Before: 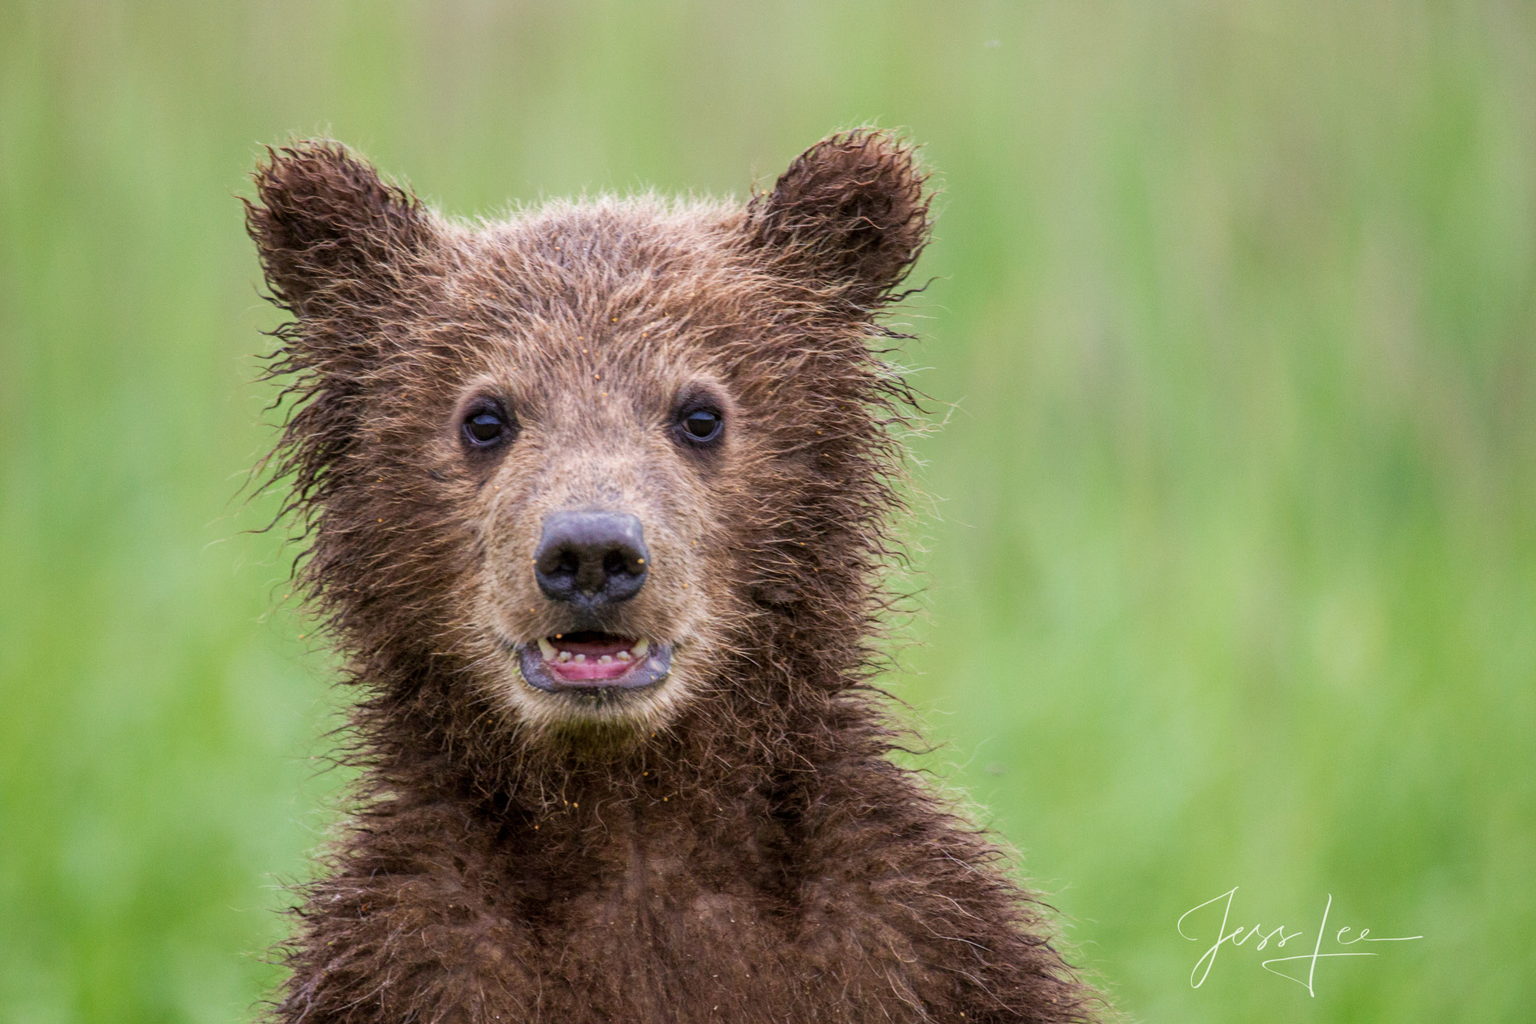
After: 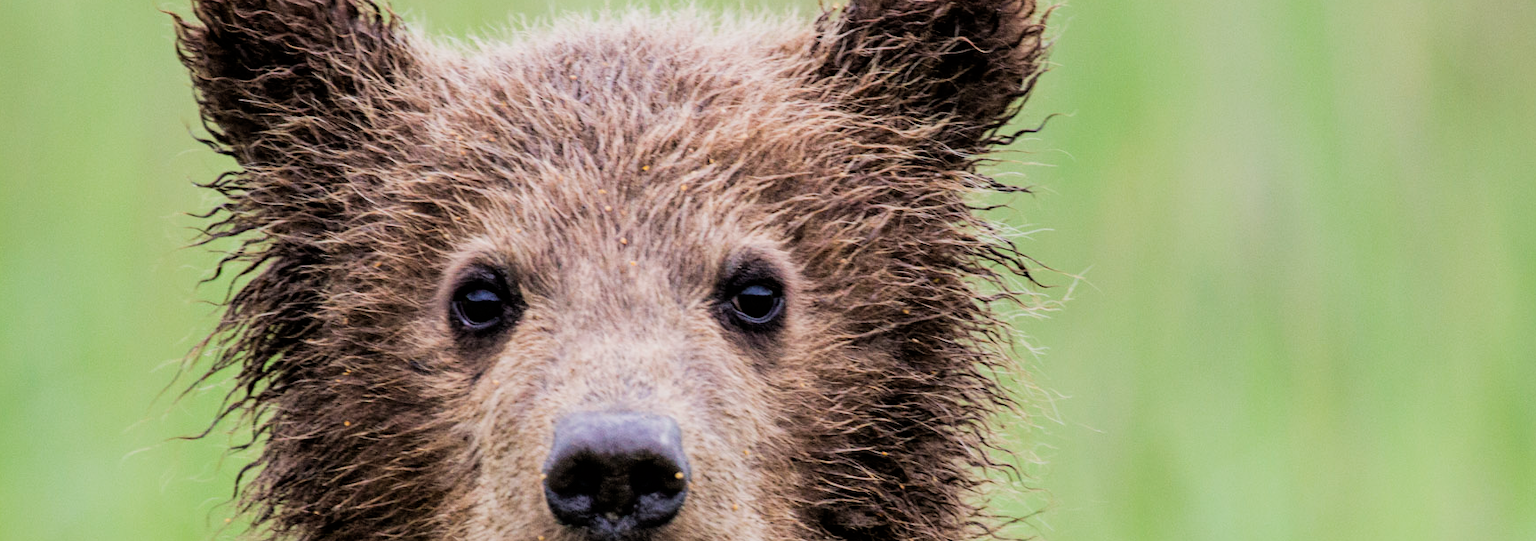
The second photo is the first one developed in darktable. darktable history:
crop: left 7.036%, top 18.398%, right 14.379%, bottom 40.043%
exposure: exposure 0.197 EV, compensate highlight preservation false
filmic rgb: black relative exposure -5 EV, hardness 2.88, contrast 1.3, highlights saturation mix -30%
